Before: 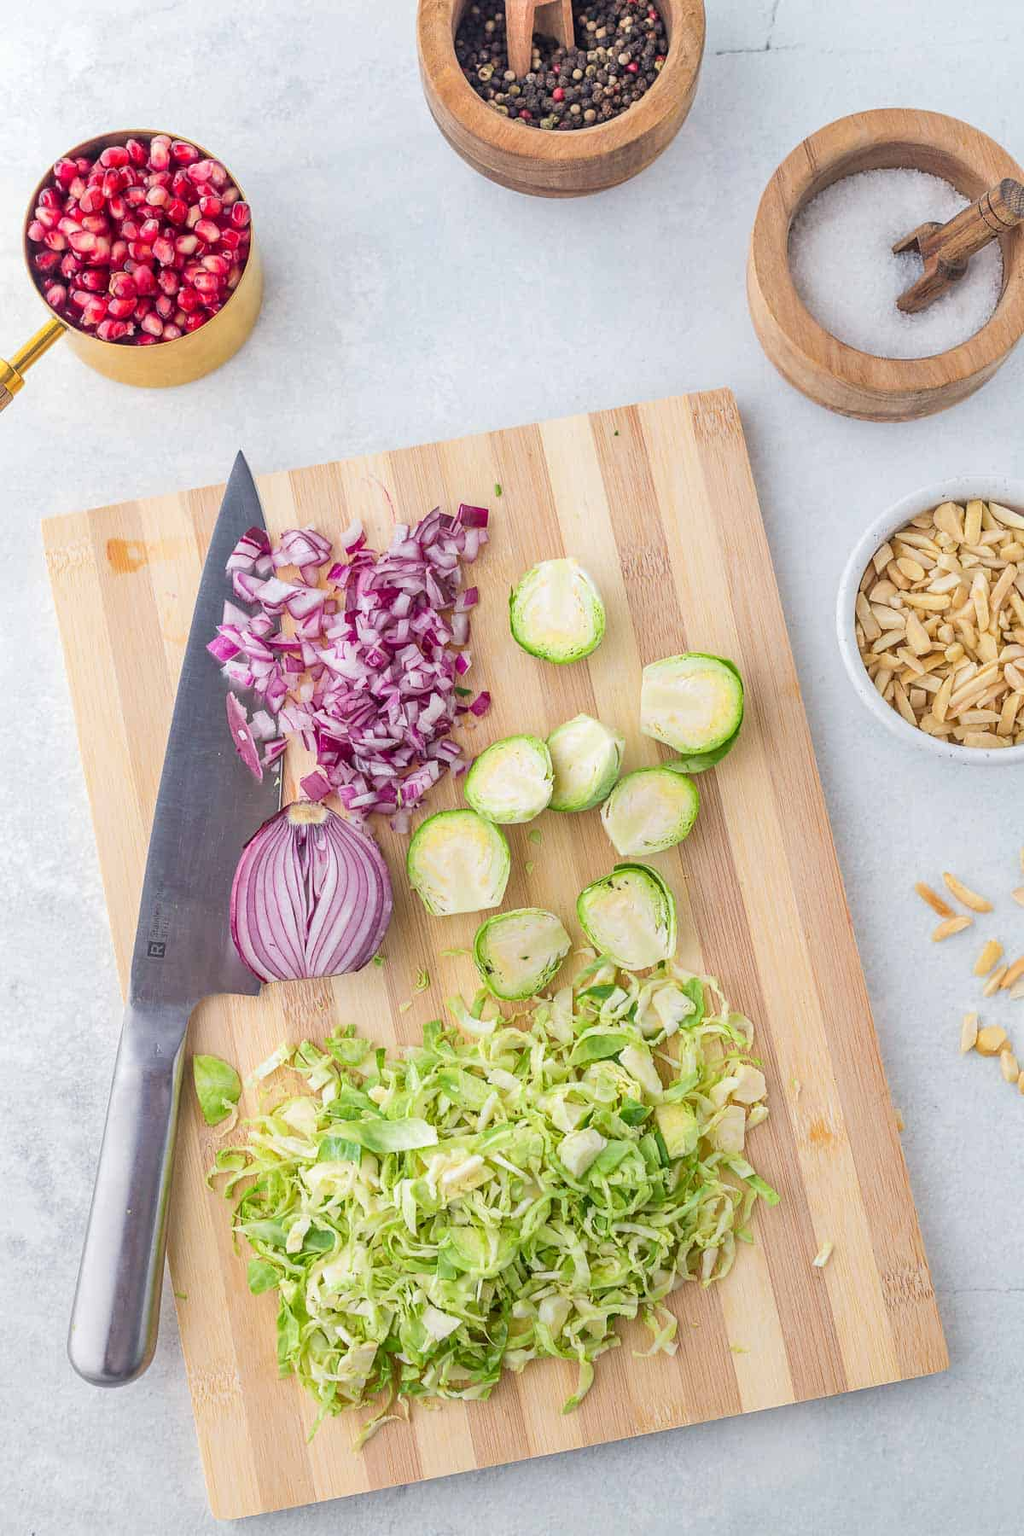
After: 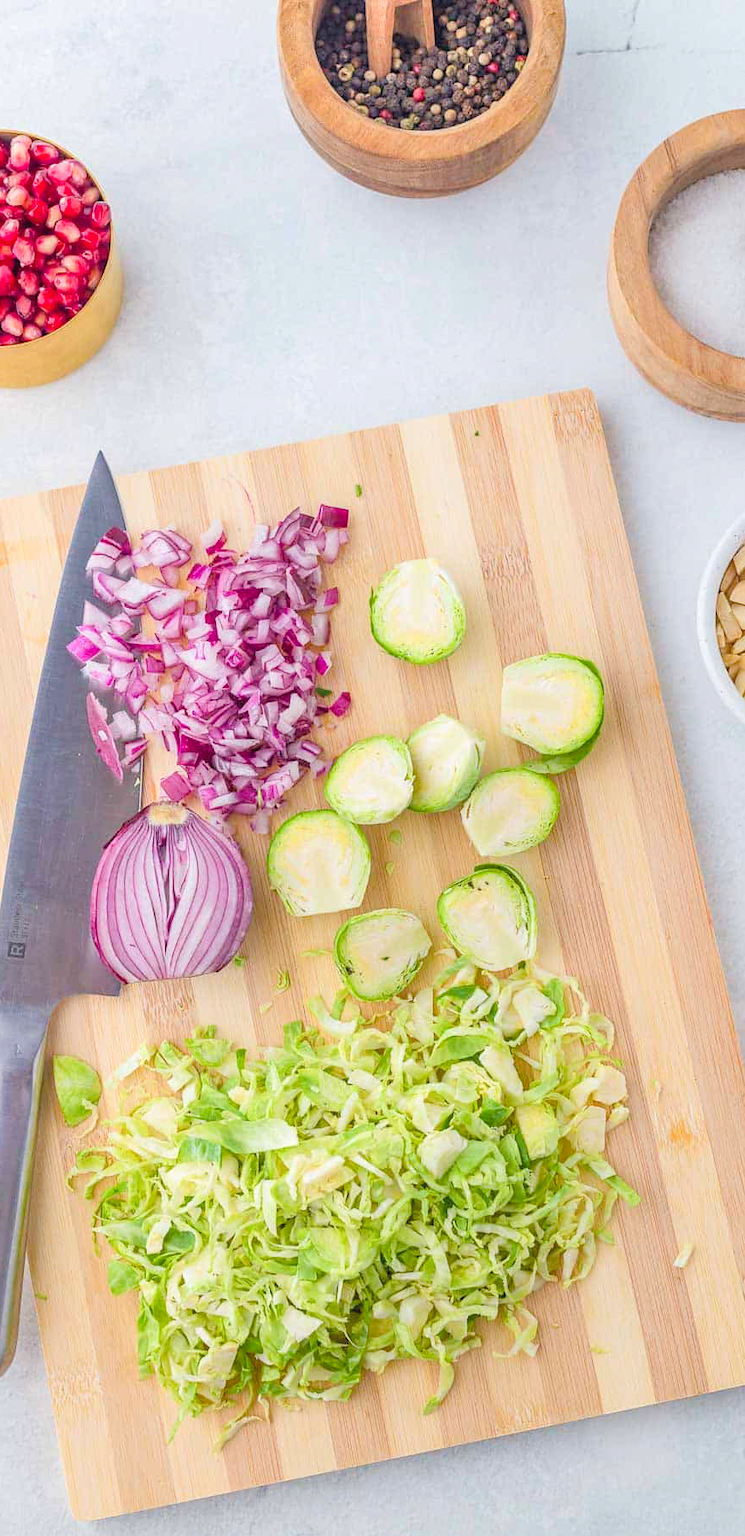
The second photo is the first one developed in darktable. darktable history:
color balance rgb: perceptual saturation grading › global saturation 20%, perceptual saturation grading › highlights -25.371%, perceptual saturation grading › shadows 25.416%, global vibrance 20%
contrast brightness saturation: brightness 0.154
crop: left 13.745%, right 13.45%
